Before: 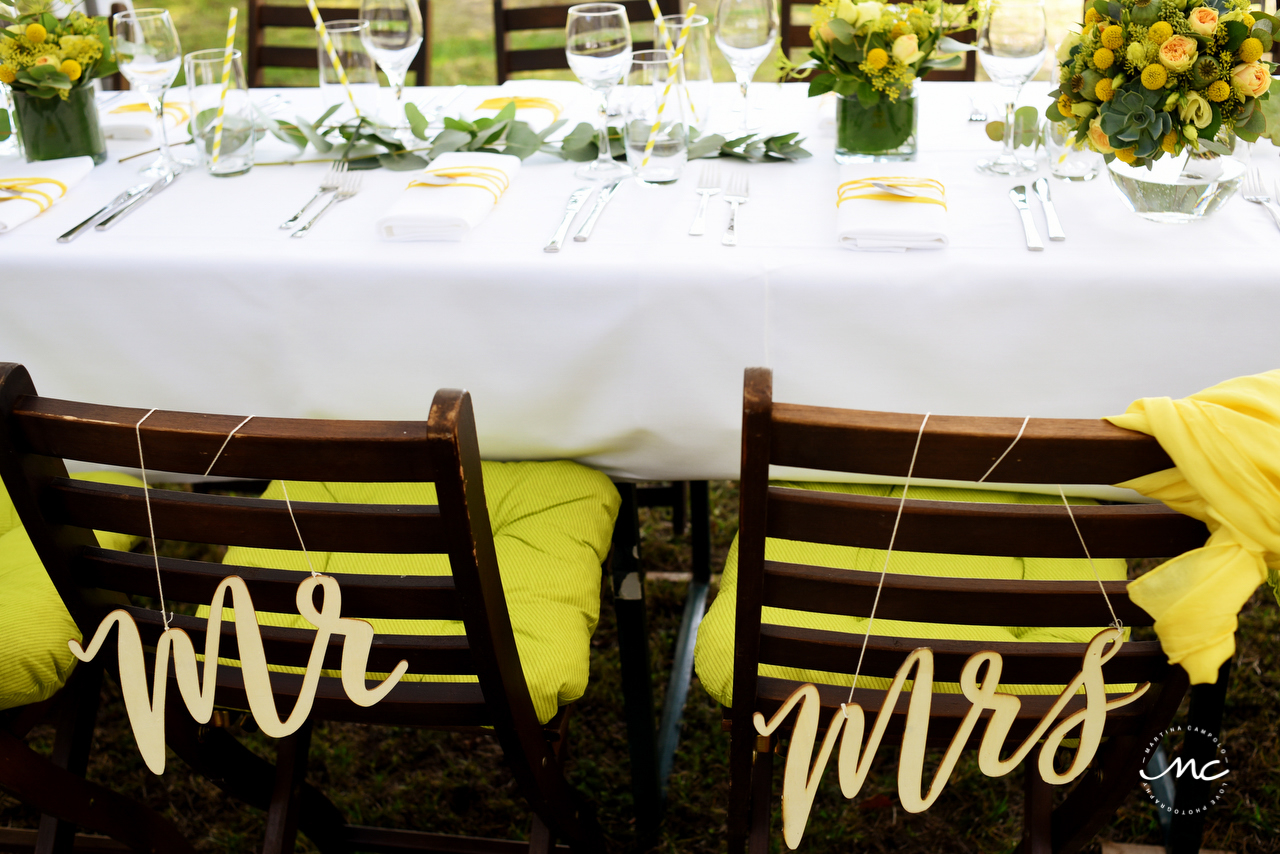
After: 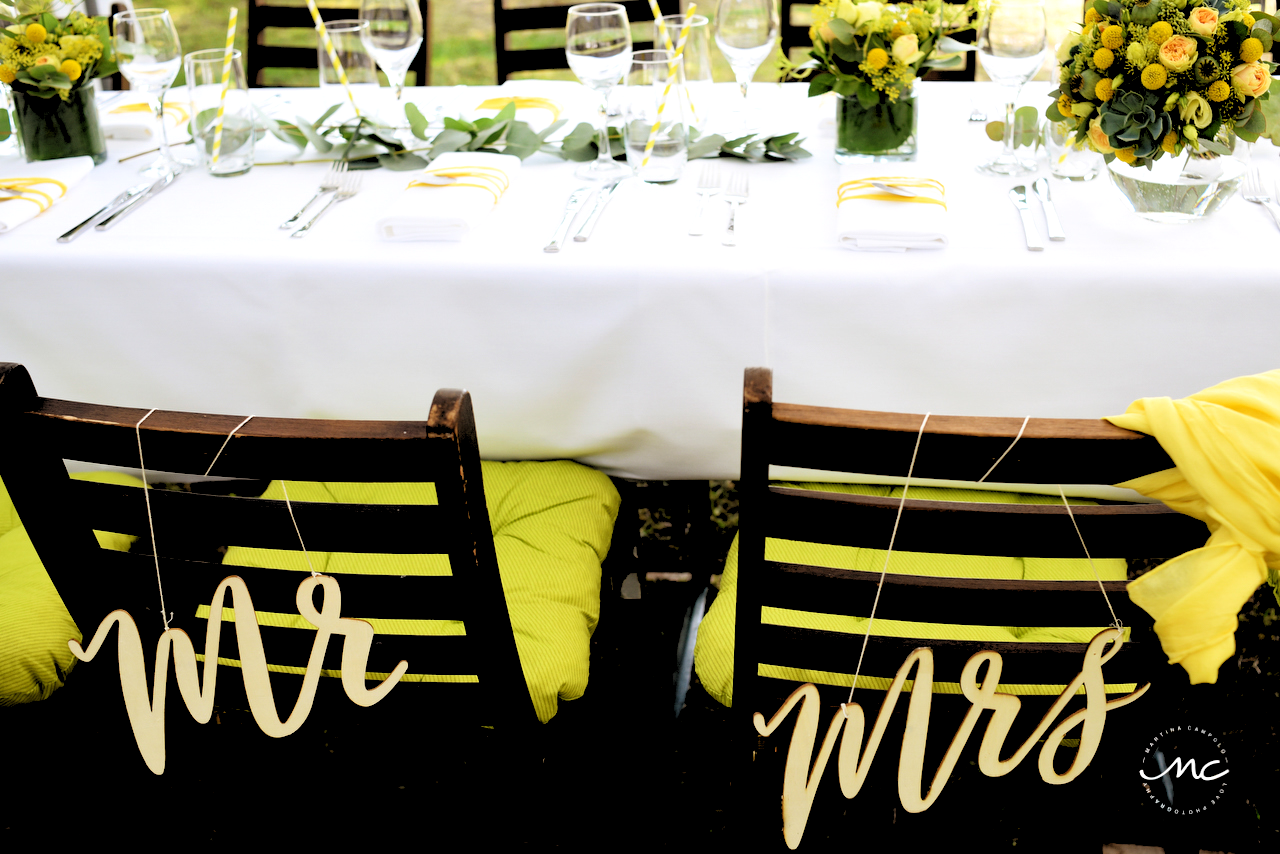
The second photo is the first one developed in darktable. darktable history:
rgb levels: levels [[0.029, 0.461, 0.922], [0, 0.5, 1], [0, 0.5, 1]]
rgb curve: curves: ch0 [(0, 0) (0.136, 0.078) (0.262, 0.245) (0.414, 0.42) (1, 1)], compensate middle gray true, preserve colors basic power
